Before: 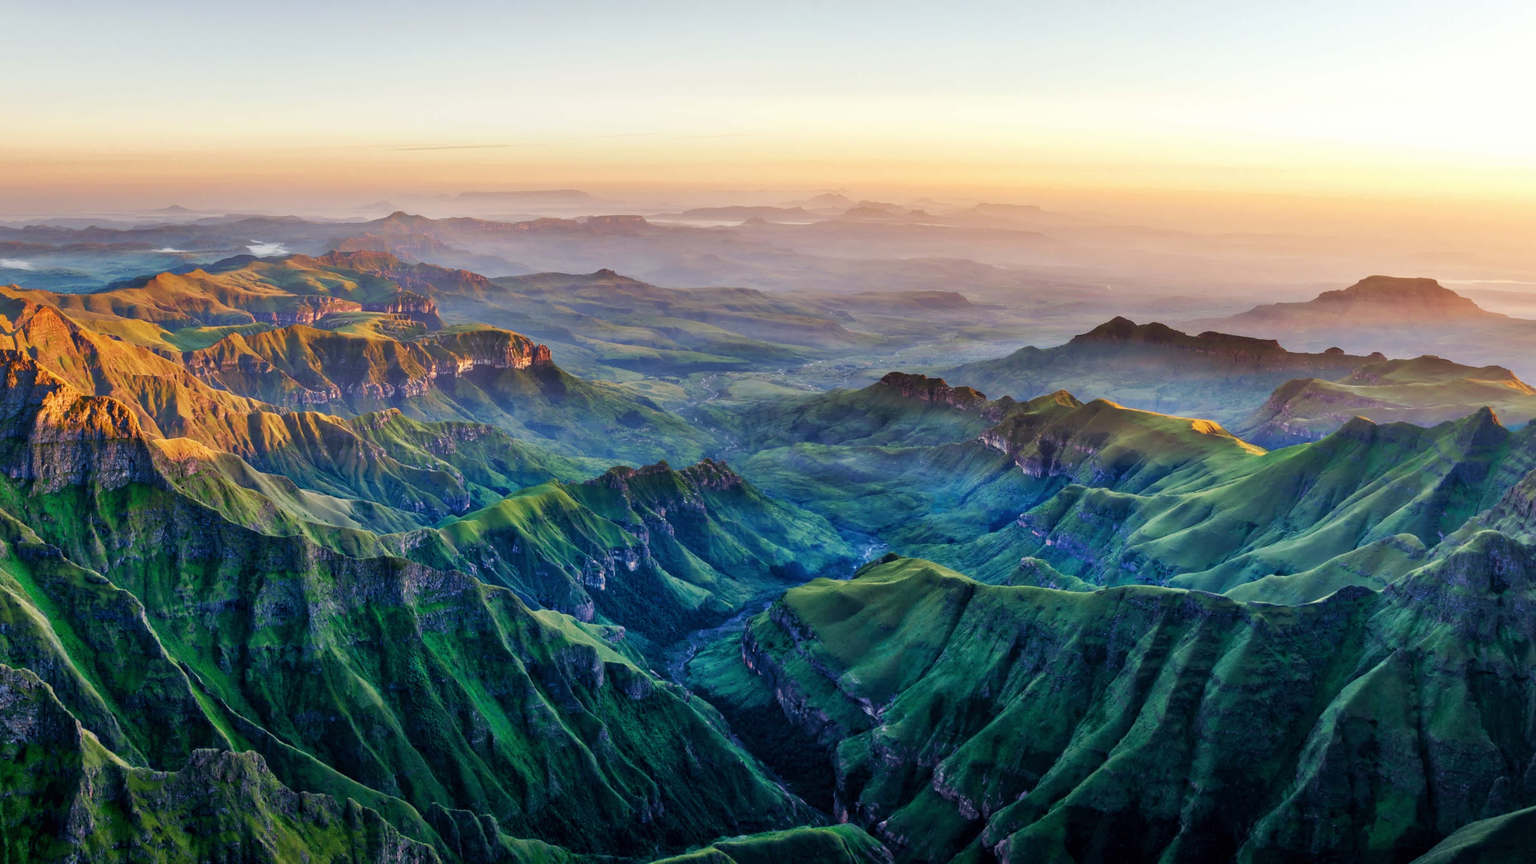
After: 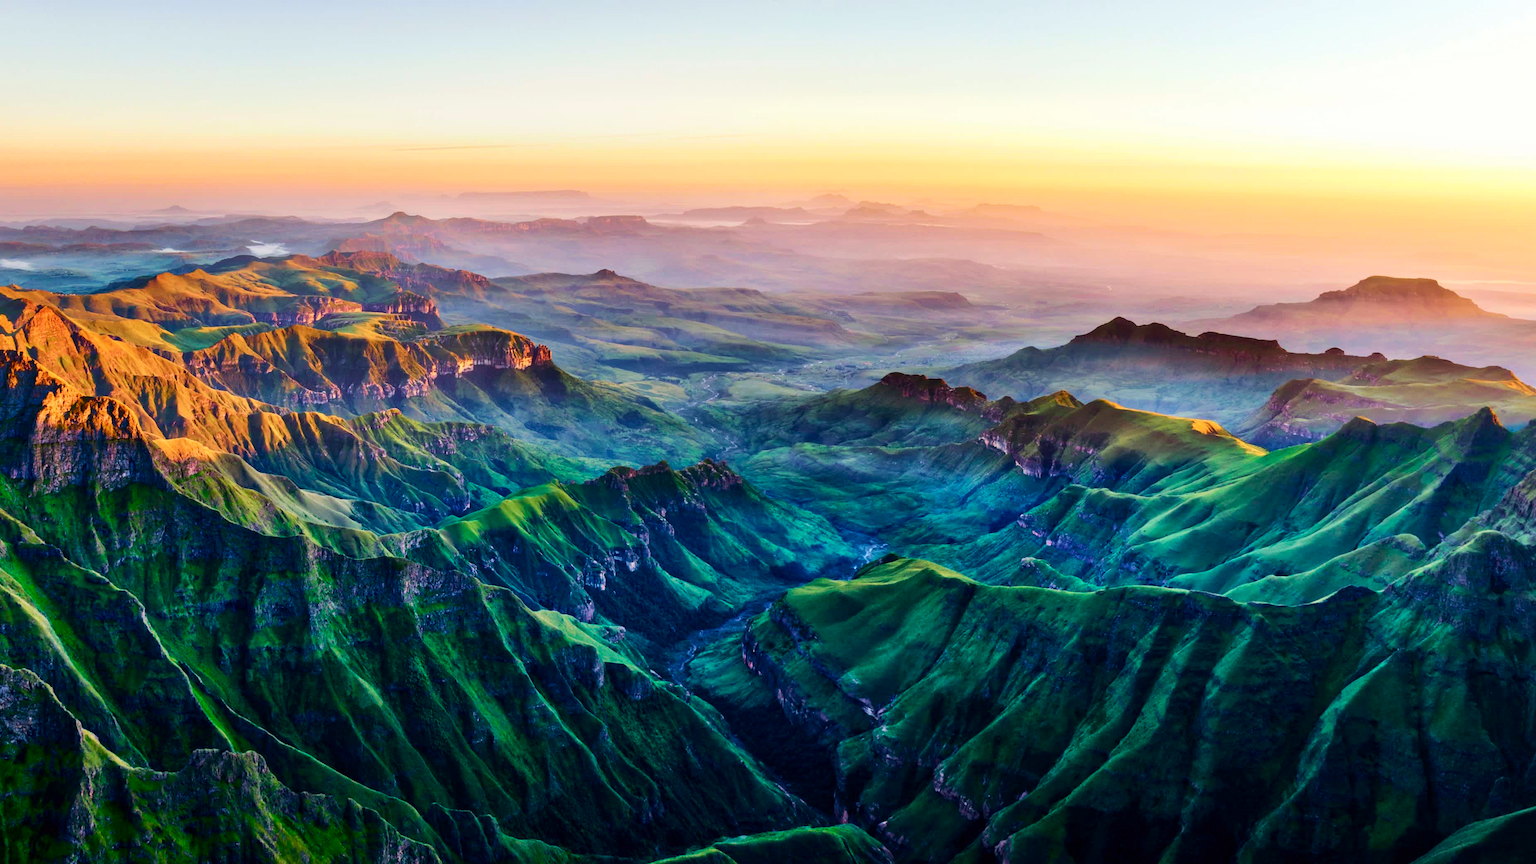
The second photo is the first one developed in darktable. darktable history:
velvia: strength 15%
tone curve: curves: ch0 [(0, 0) (0.126, 0.061) (0.338, 0.285) (0.494, 0.518) (0.703, 0.762) (1, 1)]; ch1 [(0, 0) (0.389, 0.313) (0.457, 0.442) (0.5, 0.501) (0.55, 0.578) (1, 1)]; ch2 [(0, 0) (0.44, 0.424) (0.501, 0.499) (0.557, 0.564) (0.613, 0.67) (0.707, 0.746) (1, 1)], color space Lab, independent channels, preserve colors none
